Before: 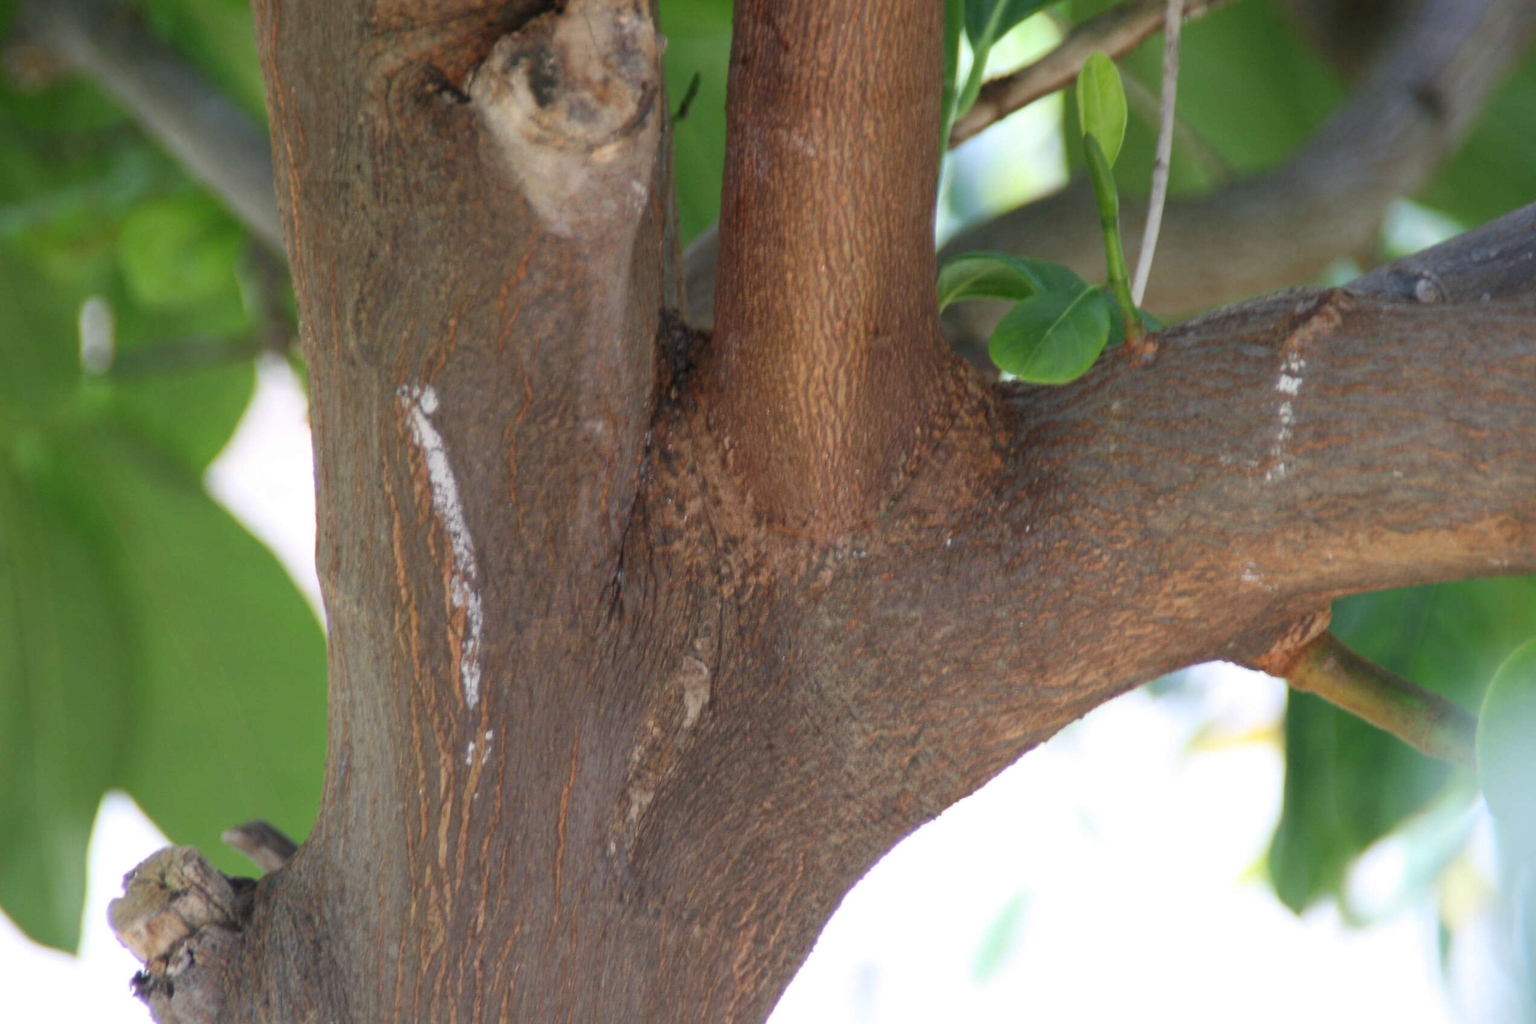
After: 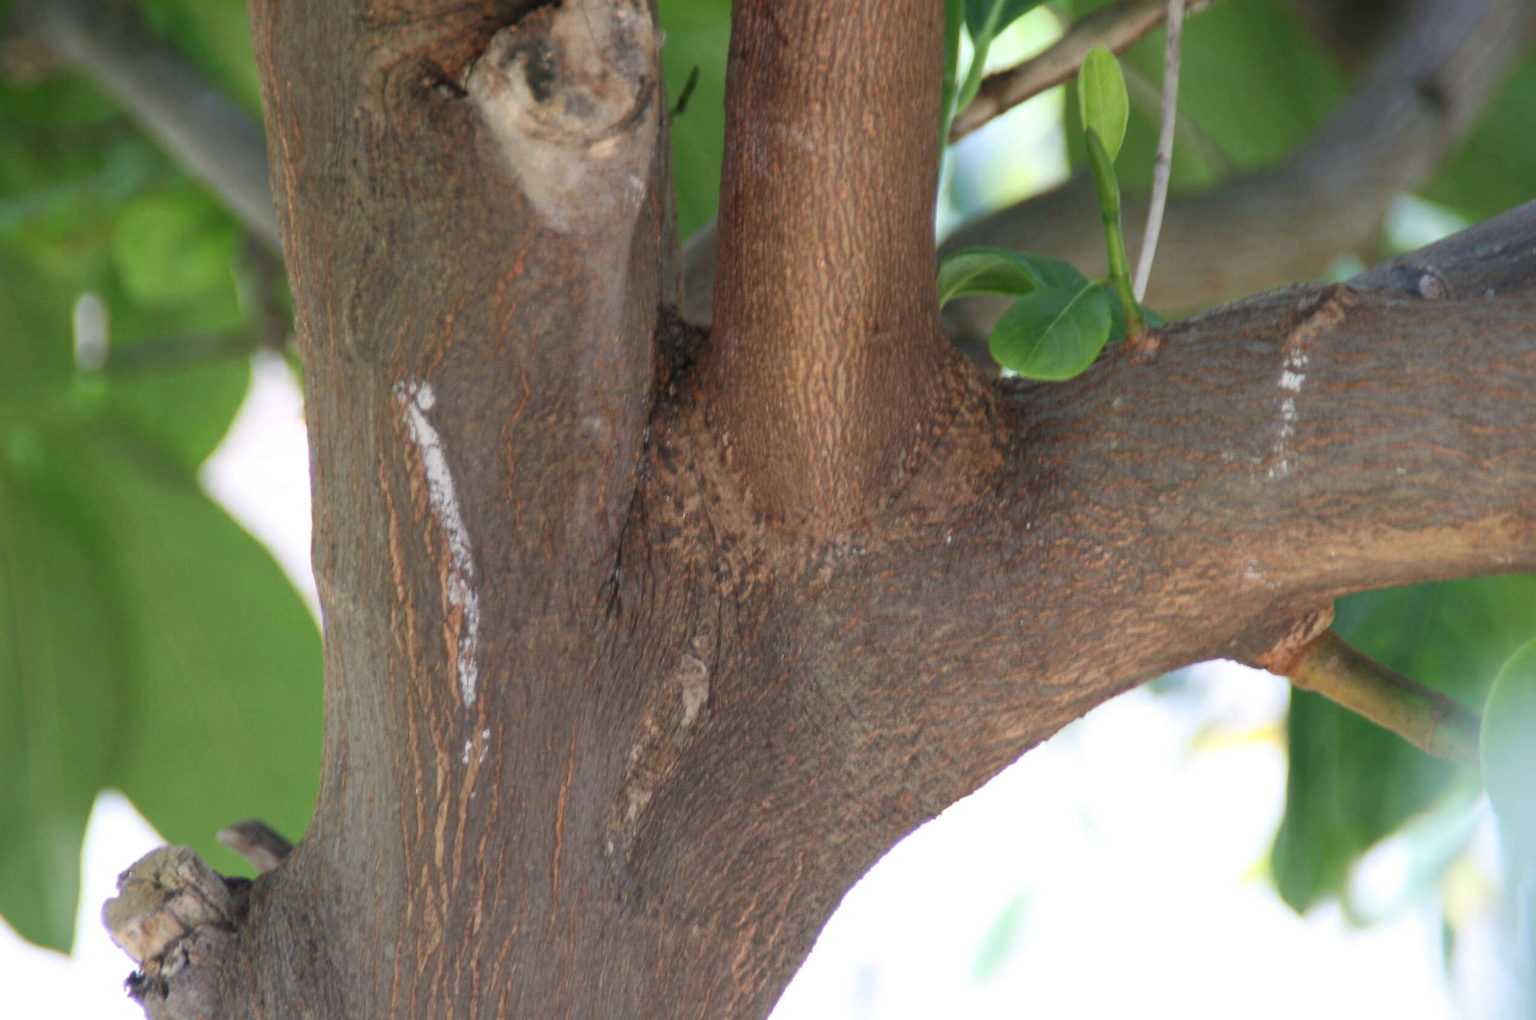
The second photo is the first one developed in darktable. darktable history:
color zones: curves: ch0 [(0, 0.558) (0.143, 0.559) (0.286, 0.529) (0.429, 0.505) (0.571, 0.5) (0.714, 0.5) (0.857, 0.5) (1, 0.558)]; ch1 [(0, 0.469) (0.01, 0.469) (0.12, 0.446) (0.248, 0.469) (0.5, 0.5) (0.748, 0.5) (0.99, 0.469) (1, 0.469)]
crop: left 0.439%, top 0.653%, right 0.231%, bottom 0.408%
